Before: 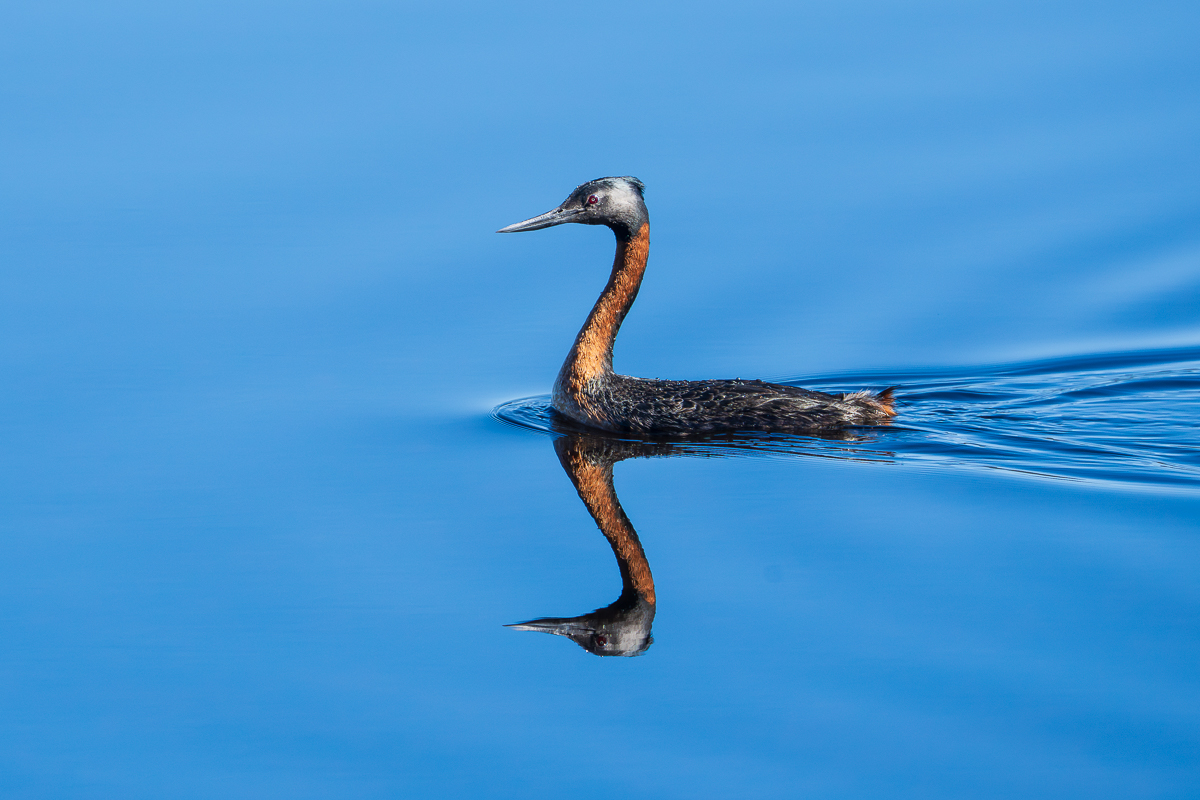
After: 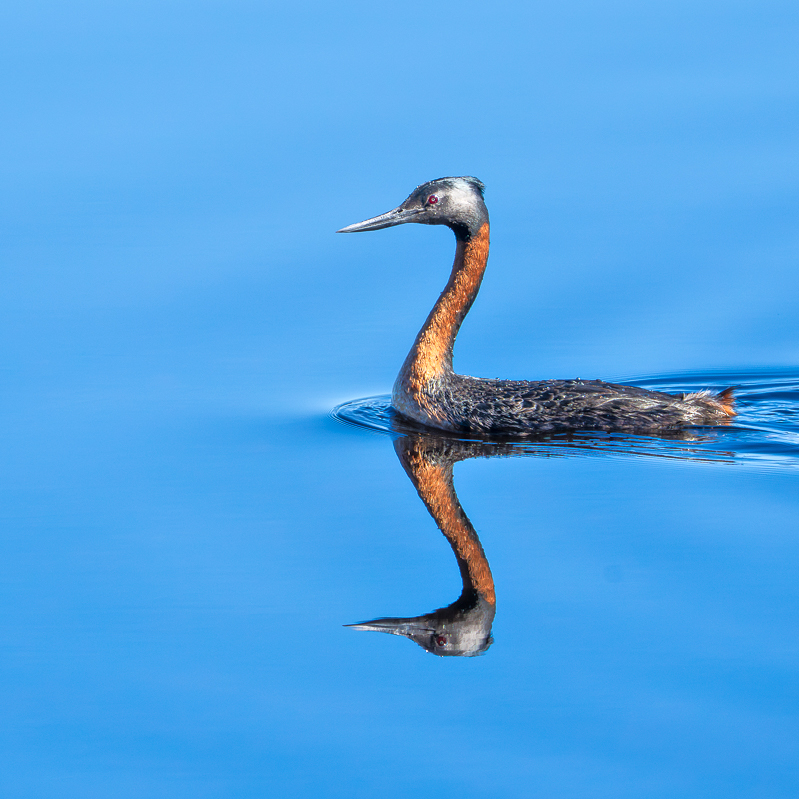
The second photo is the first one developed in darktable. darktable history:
tone equalizer: -7 EV 0.145 EV, -6 EV 0.579 EV, -5 EV 1.16 EV, -4 EV 1.35 EV, -3 EV 1.18 EV, -2 EV 0.6 EV, -1 EV 0.162 EV, mask exposure compensation -0.508 EV
crop and rotate: left 13.368%, right 20.038%
exposure: exposure 0.206 EV, compensate highlight preservation false
